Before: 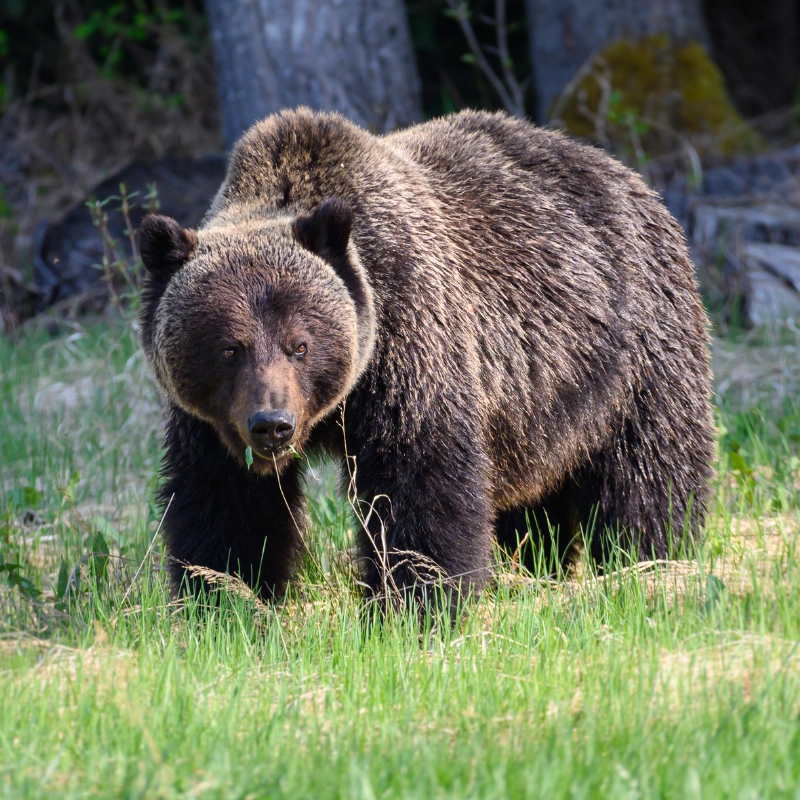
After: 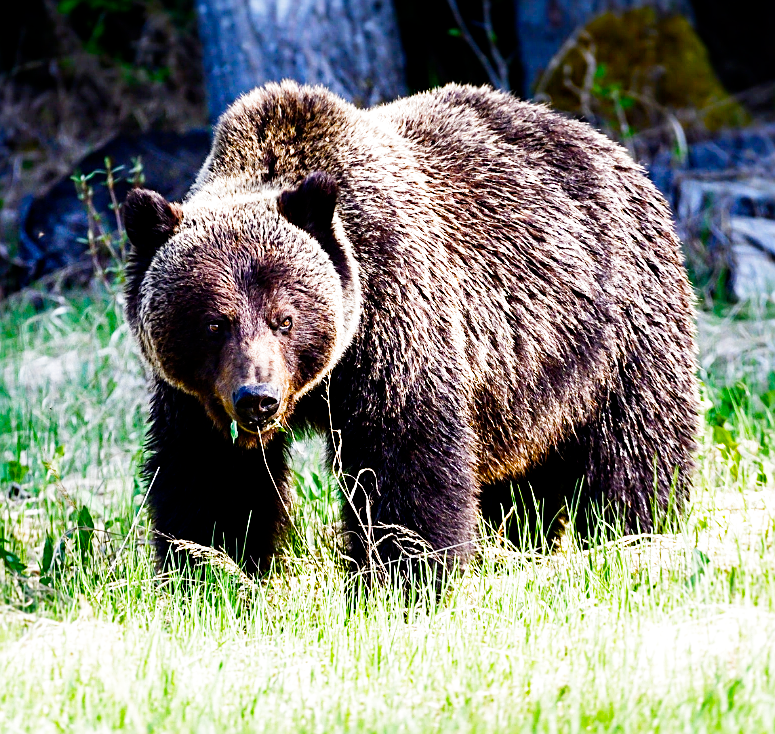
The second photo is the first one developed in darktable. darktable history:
crop: left 1.964%, top 3.251%, right 1.122%, bottom 4.933%
filmic rgb: middle gray luminance 12.74%, black relative exposure -10.13 EV, white relative exposure 3.47 EV, threshold 6 EV, target black luminance 0%, hardness 5.74, latitude 44.69%, contrast 1.221, highlights saturation mix 5%, shadows ↔ highlights balance 26.78%, add noise in highlights 0, preserve chrominance no, color science v3 (2019), use custom middle-gray values true, iterations of high-quality reconstruction 0, contrast in highlights soft, enable highlight reconstruction true
tone equalizer: -8 EV -0.75 EV, -7 EV -0.7 EV, -6 EV -0.6 EV, -5 EV -0.4 EV, -3 EV 0.4 EV, -2 EV 0.6 EV, -1 EV 0.7 EV, +0 EV 0.75 EV, edges refinement/feathering 500, mask exposure compensation -1.57 EV, preserve details no
color balance rgb: perceptual saturation grading › global saturation 45%, perceptual saturation grading › highlights -25%, perceptual saturation grading › shadows 50%, perceptual brilliance grading › global brilliance 3%, global vibrance 3%
sharpen: on, module defaults
